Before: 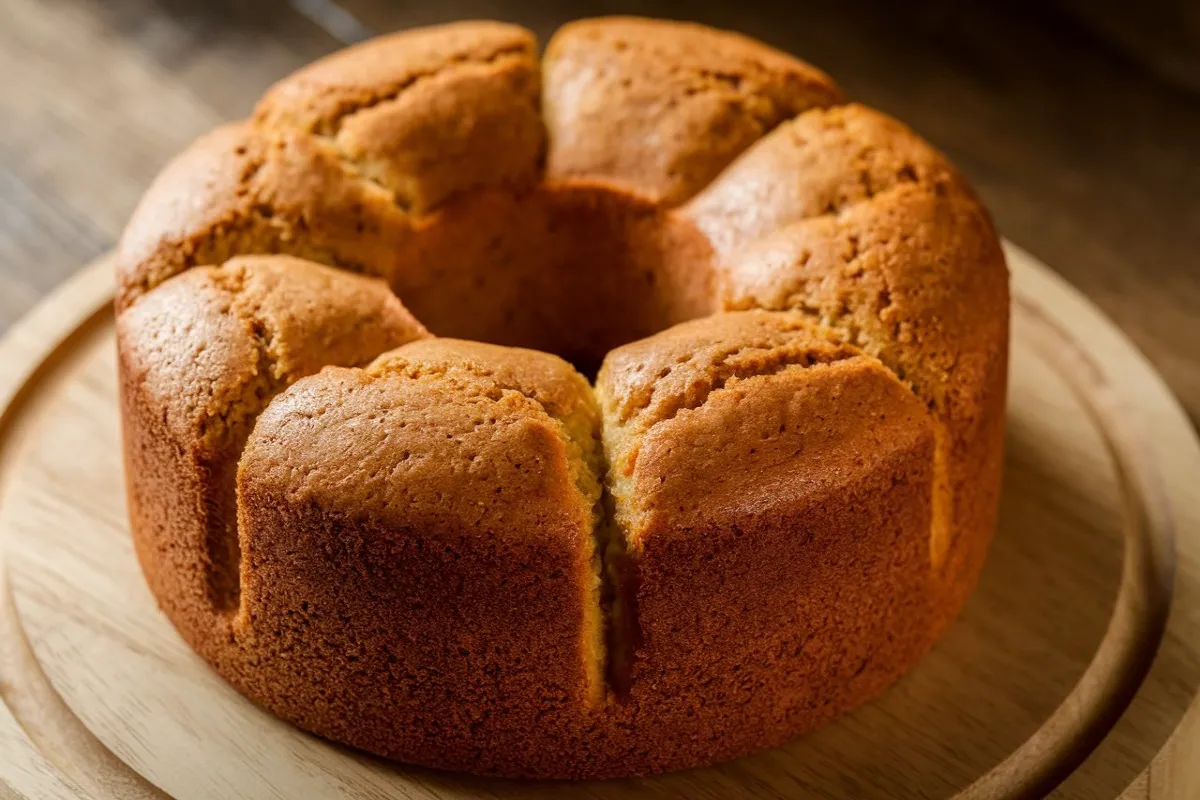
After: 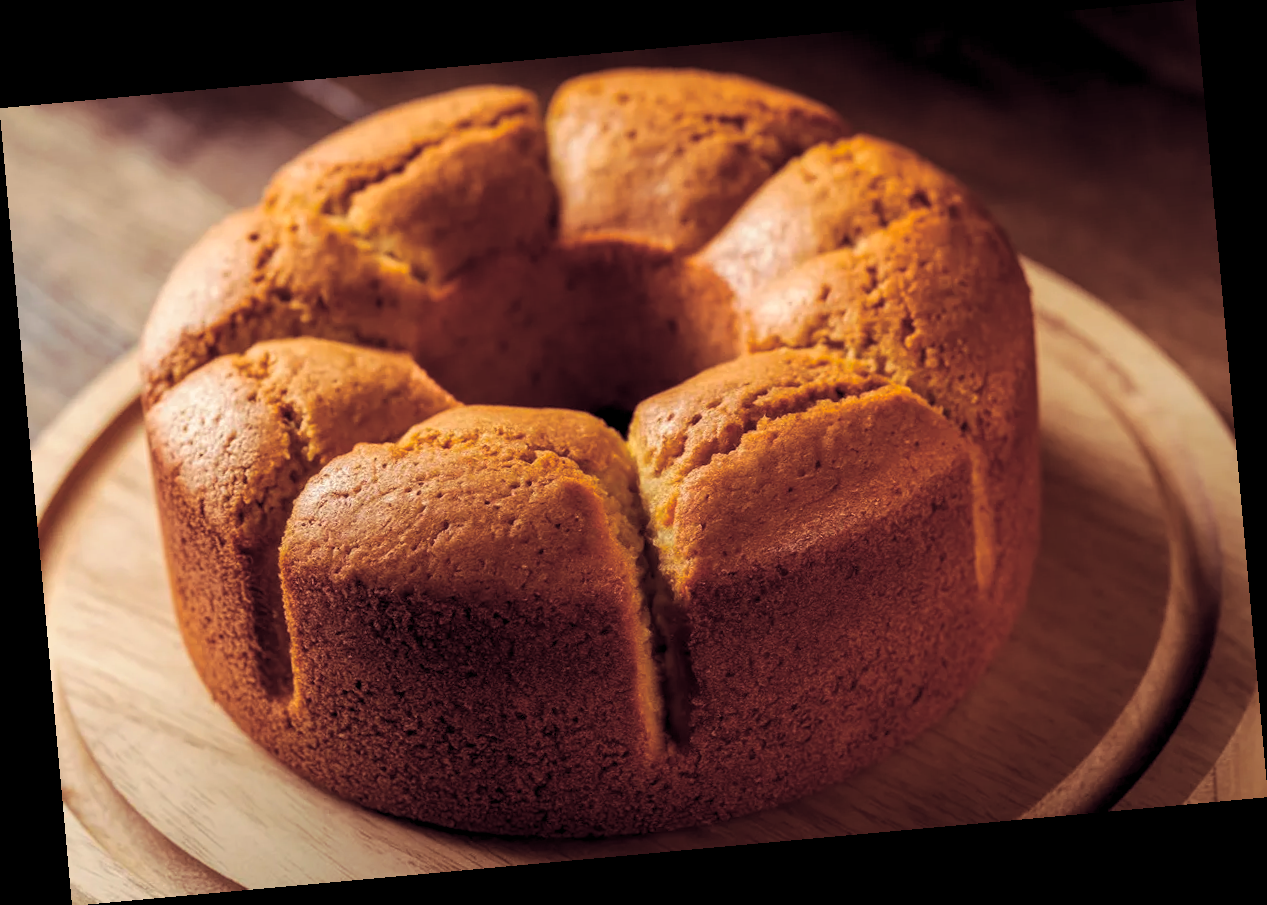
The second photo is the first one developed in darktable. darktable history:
rotate and perspective: rotation -5.2°, automatic cropping off
levels: levels [0.026, 0.507, 0.987]
color balance rgb: shadows lift › hue 87.51°, highlights gain › chroma 1.35%, highlights gain › hue 55.1°, global offset › chroma 0.13%, global offset › hue 253.66°, perceptual saturation grading › global saturation 16.38%
split-toning: on, module defaults
